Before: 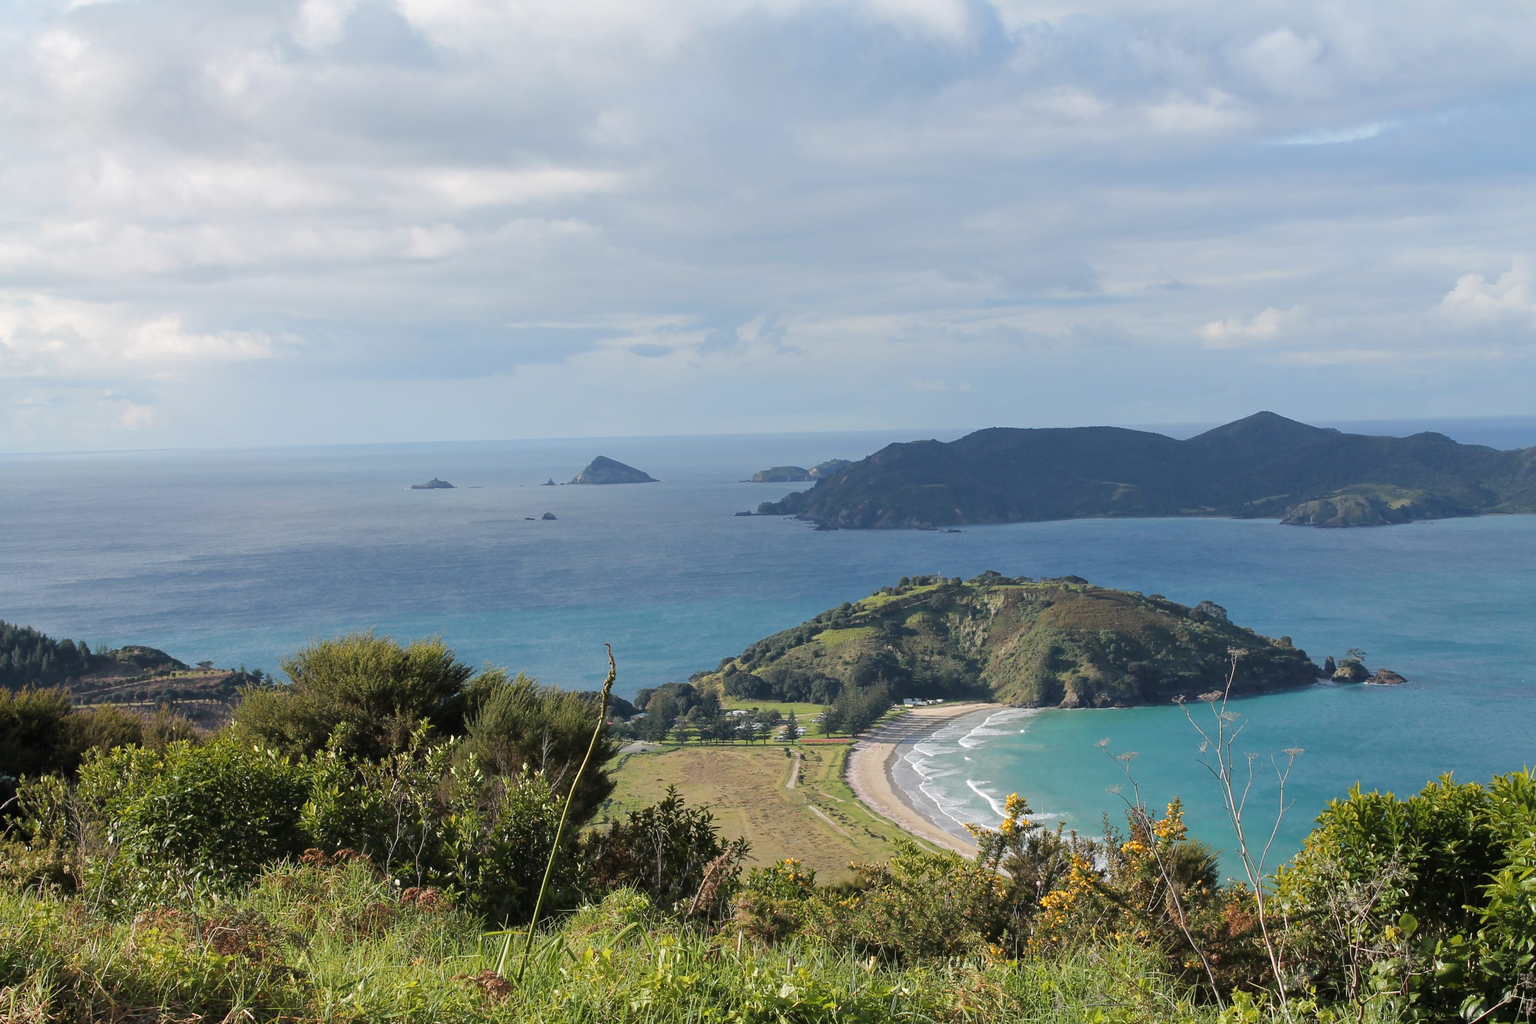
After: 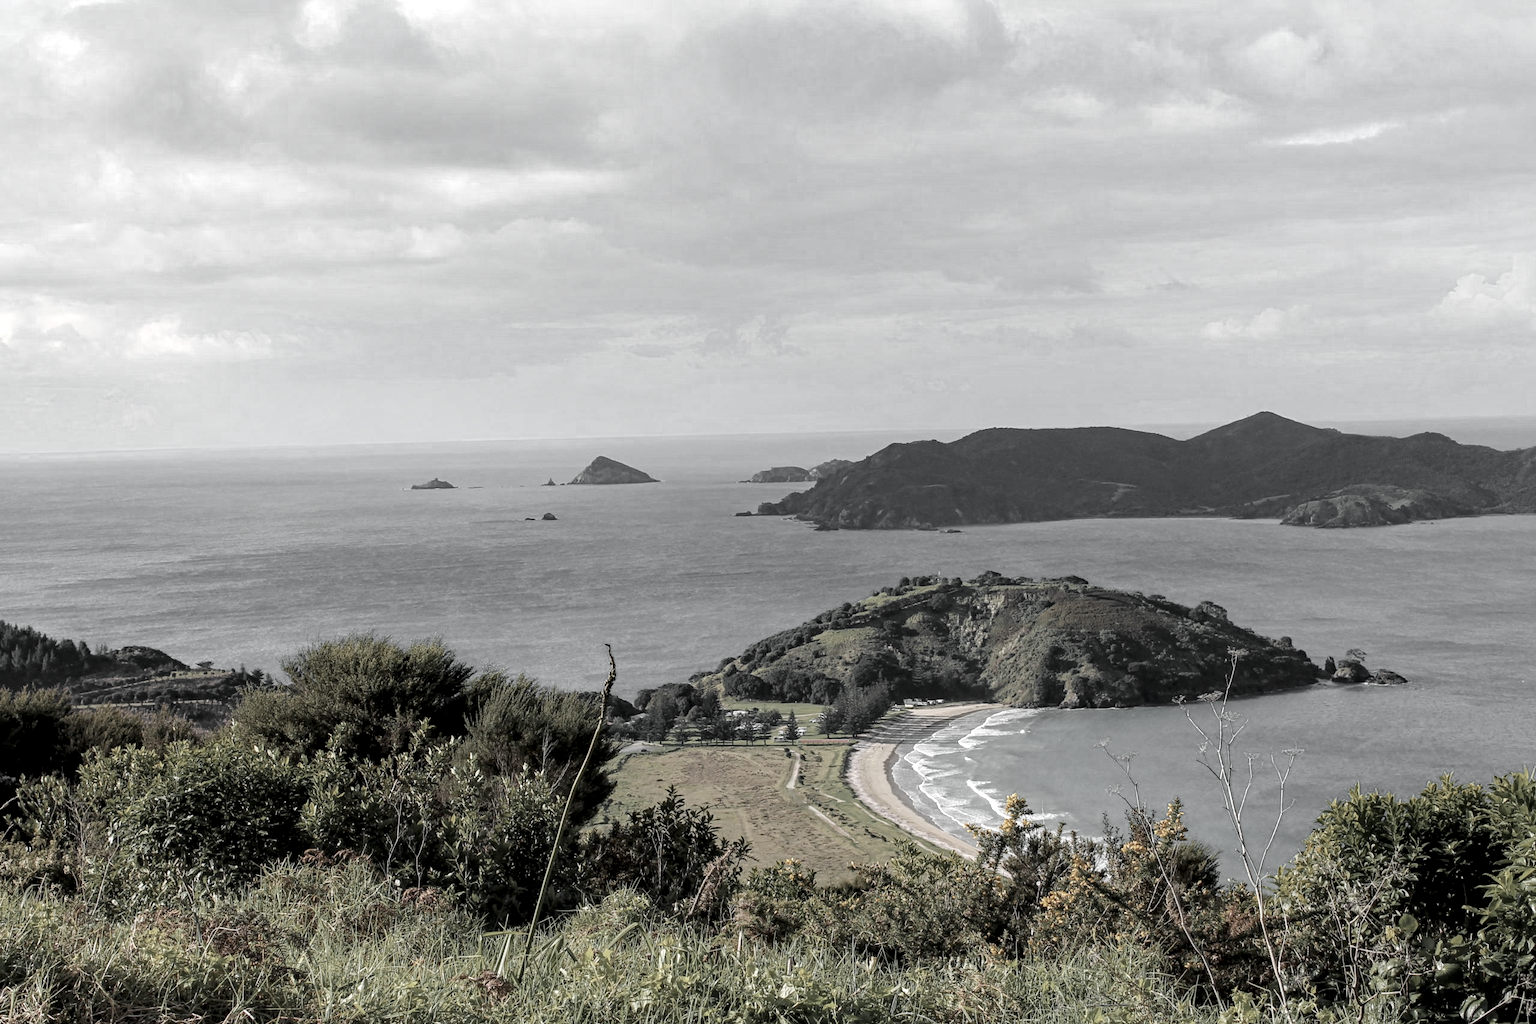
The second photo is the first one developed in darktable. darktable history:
color zones: curves: ch0 [(0, 0.613) (0.01, 0.613) (0.245, 0.448) (0.498, 0.529) (0.642, 0.665) (0.879, 0.777) (0.99, 0.613)]; ch1 [(0, 0.035) (0.121, 0.189) (0.259, 0.197) (0.415, 0.061) (0.589, 0.022) (0.732, 0.022) (0.857, 0.026) (0.991, 0.053)]
local contrast: detail 150%
haze removal: compatibility mode true, adaptive false
